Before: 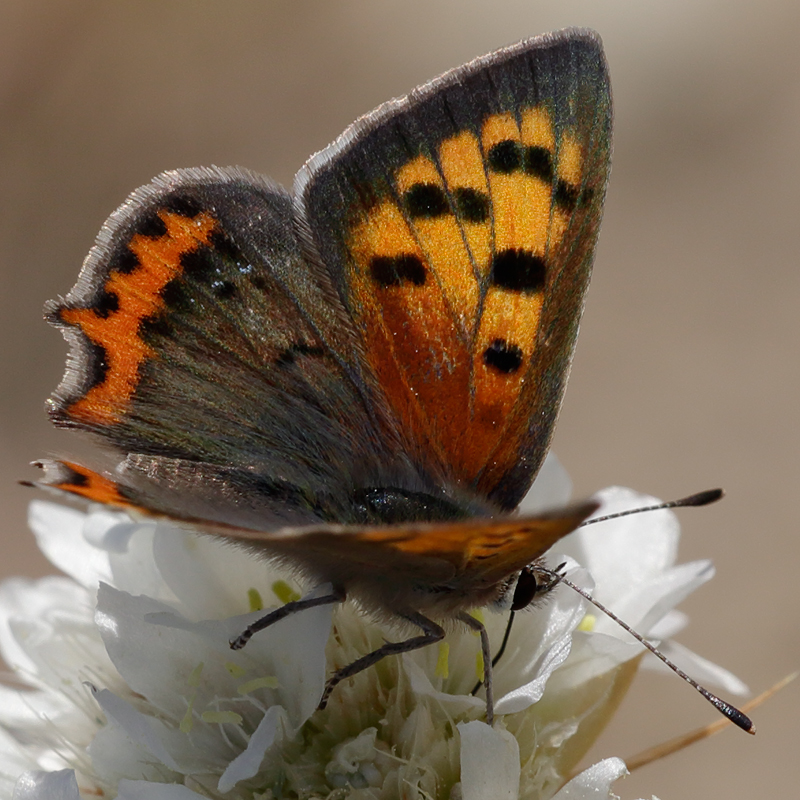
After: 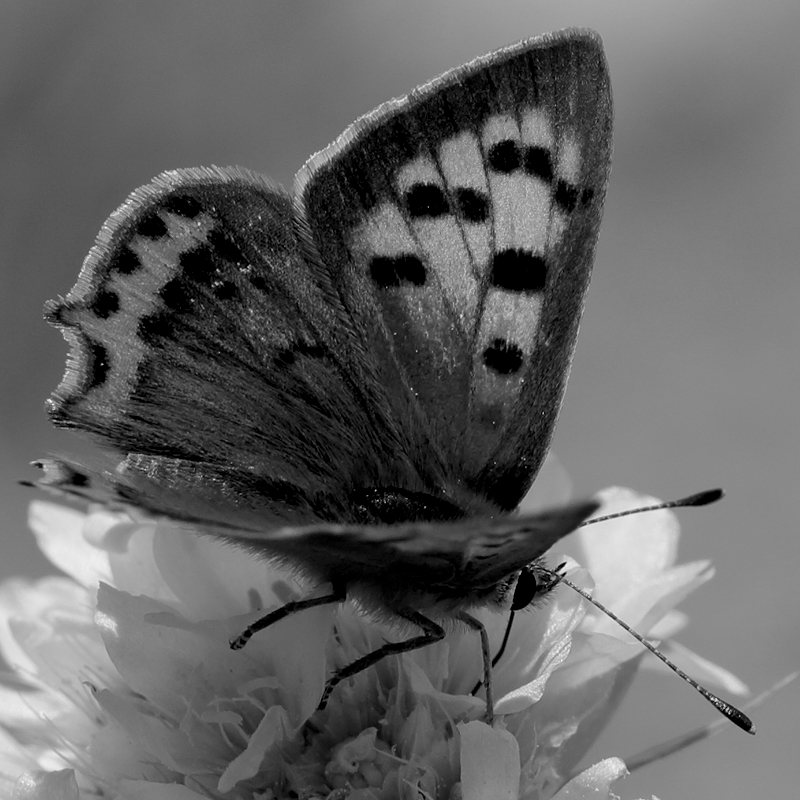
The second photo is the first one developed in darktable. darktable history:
exposure: black level correction 0.01, exposure 0.014 EV, compensate highlight preservation false
monochrome: a 30.25, b 92.03
